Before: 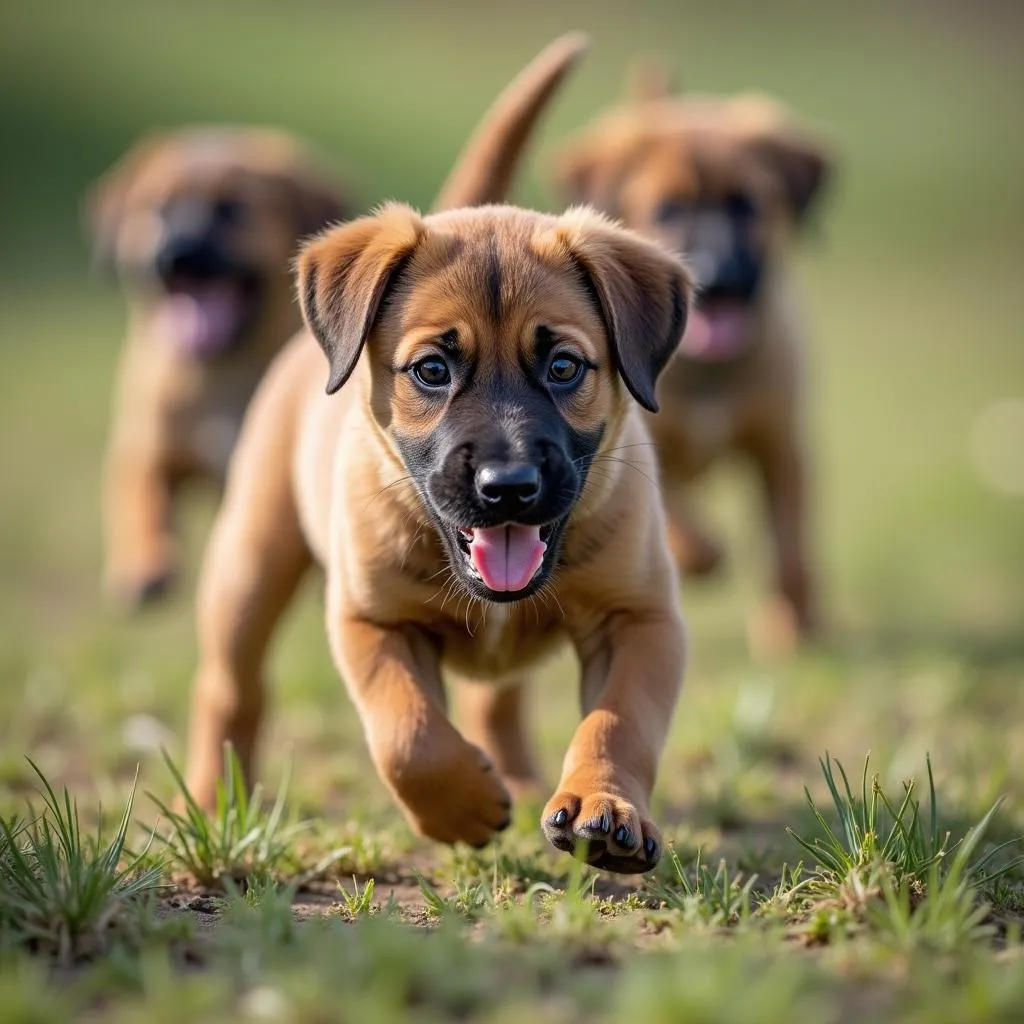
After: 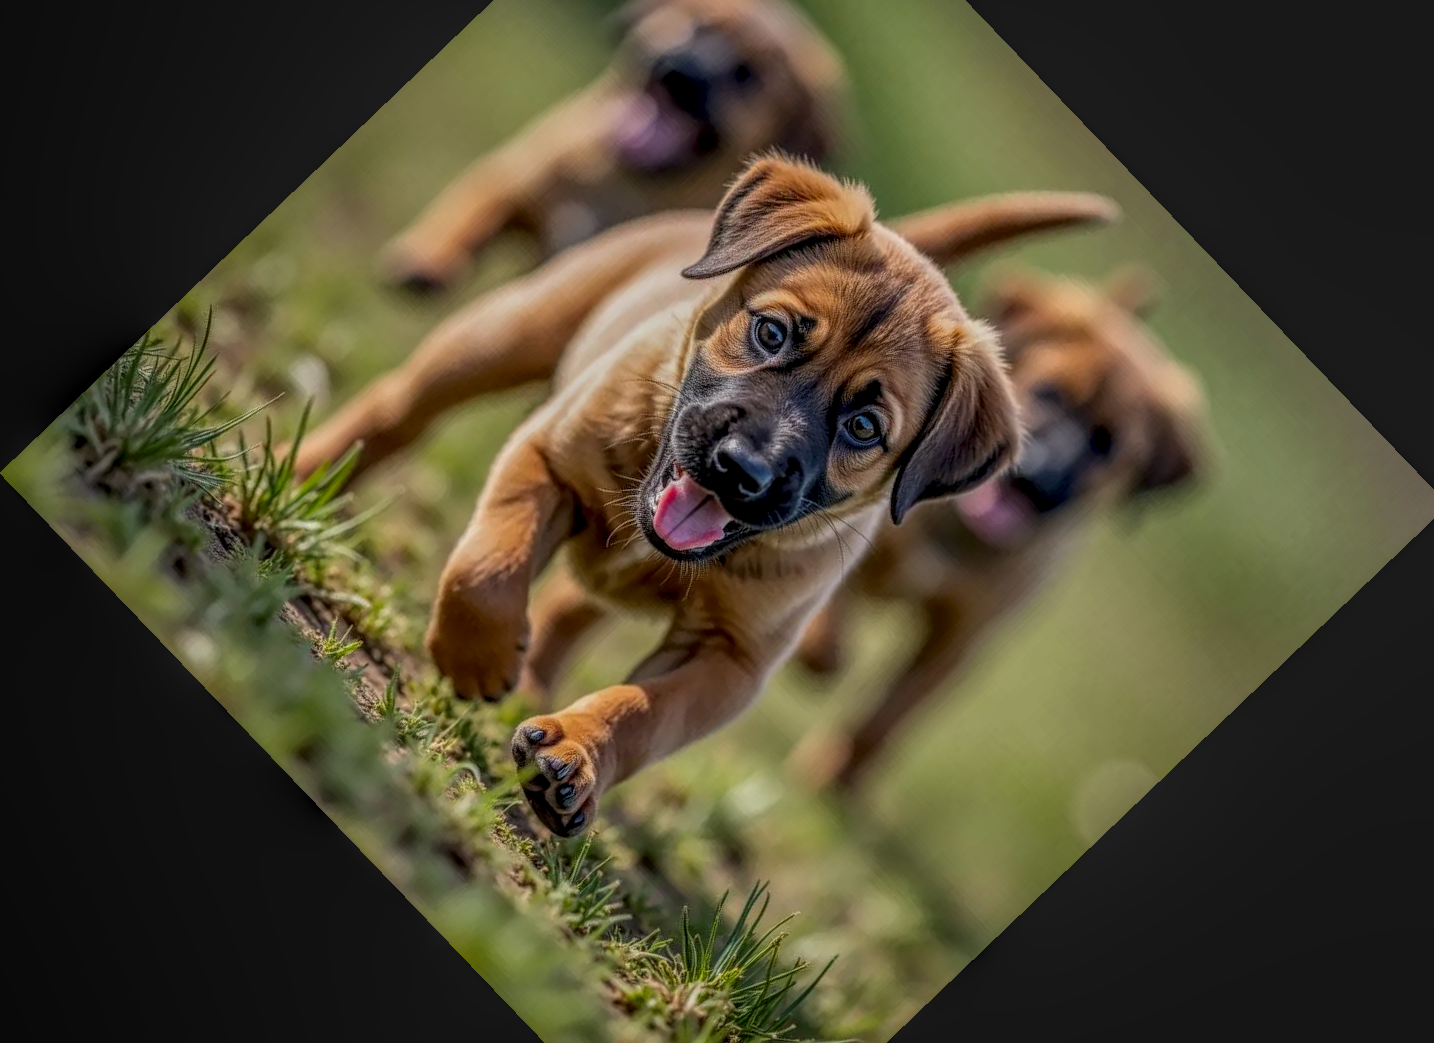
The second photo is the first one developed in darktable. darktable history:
crop and rotate: angle -46.26°, top 16.234%, right 0.912%, bottom 11.704%
local contrast: highlights 0%, shadows 0%, detail 200%, midtone range 0.25
